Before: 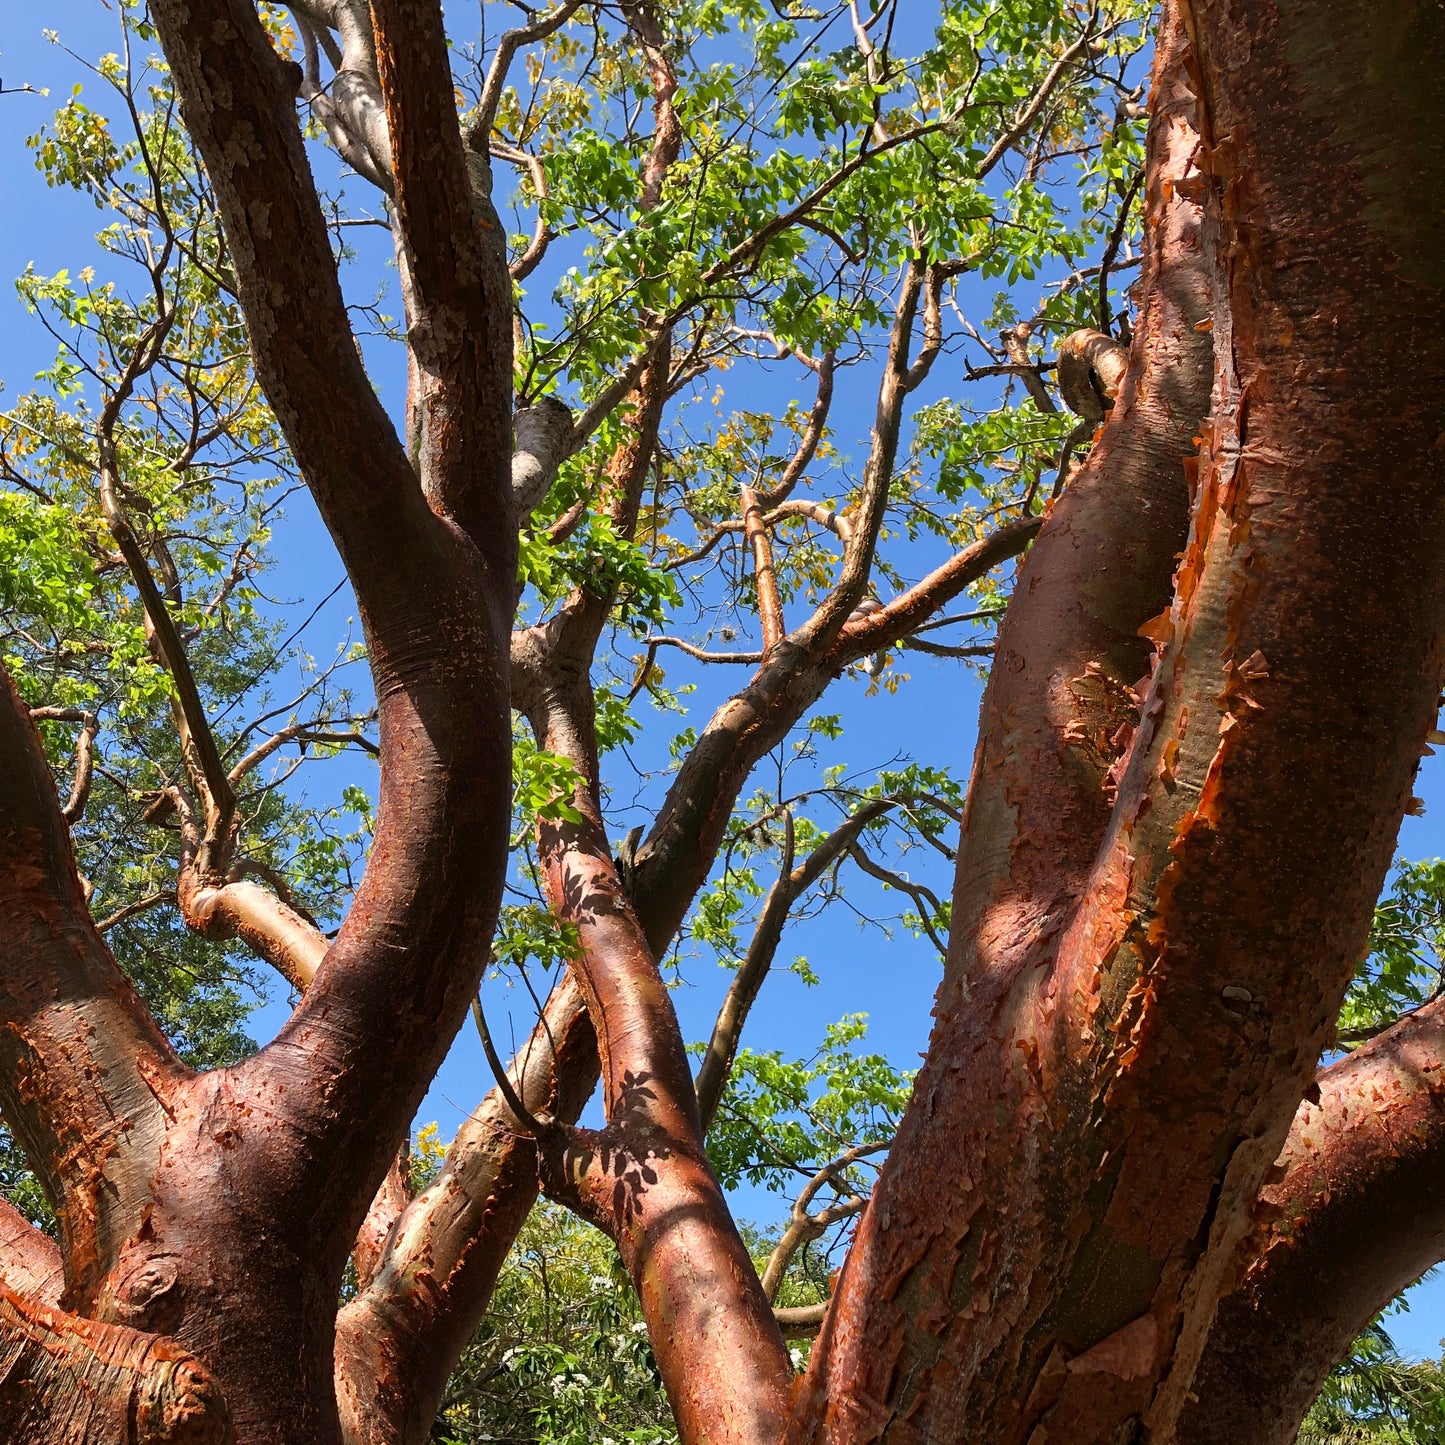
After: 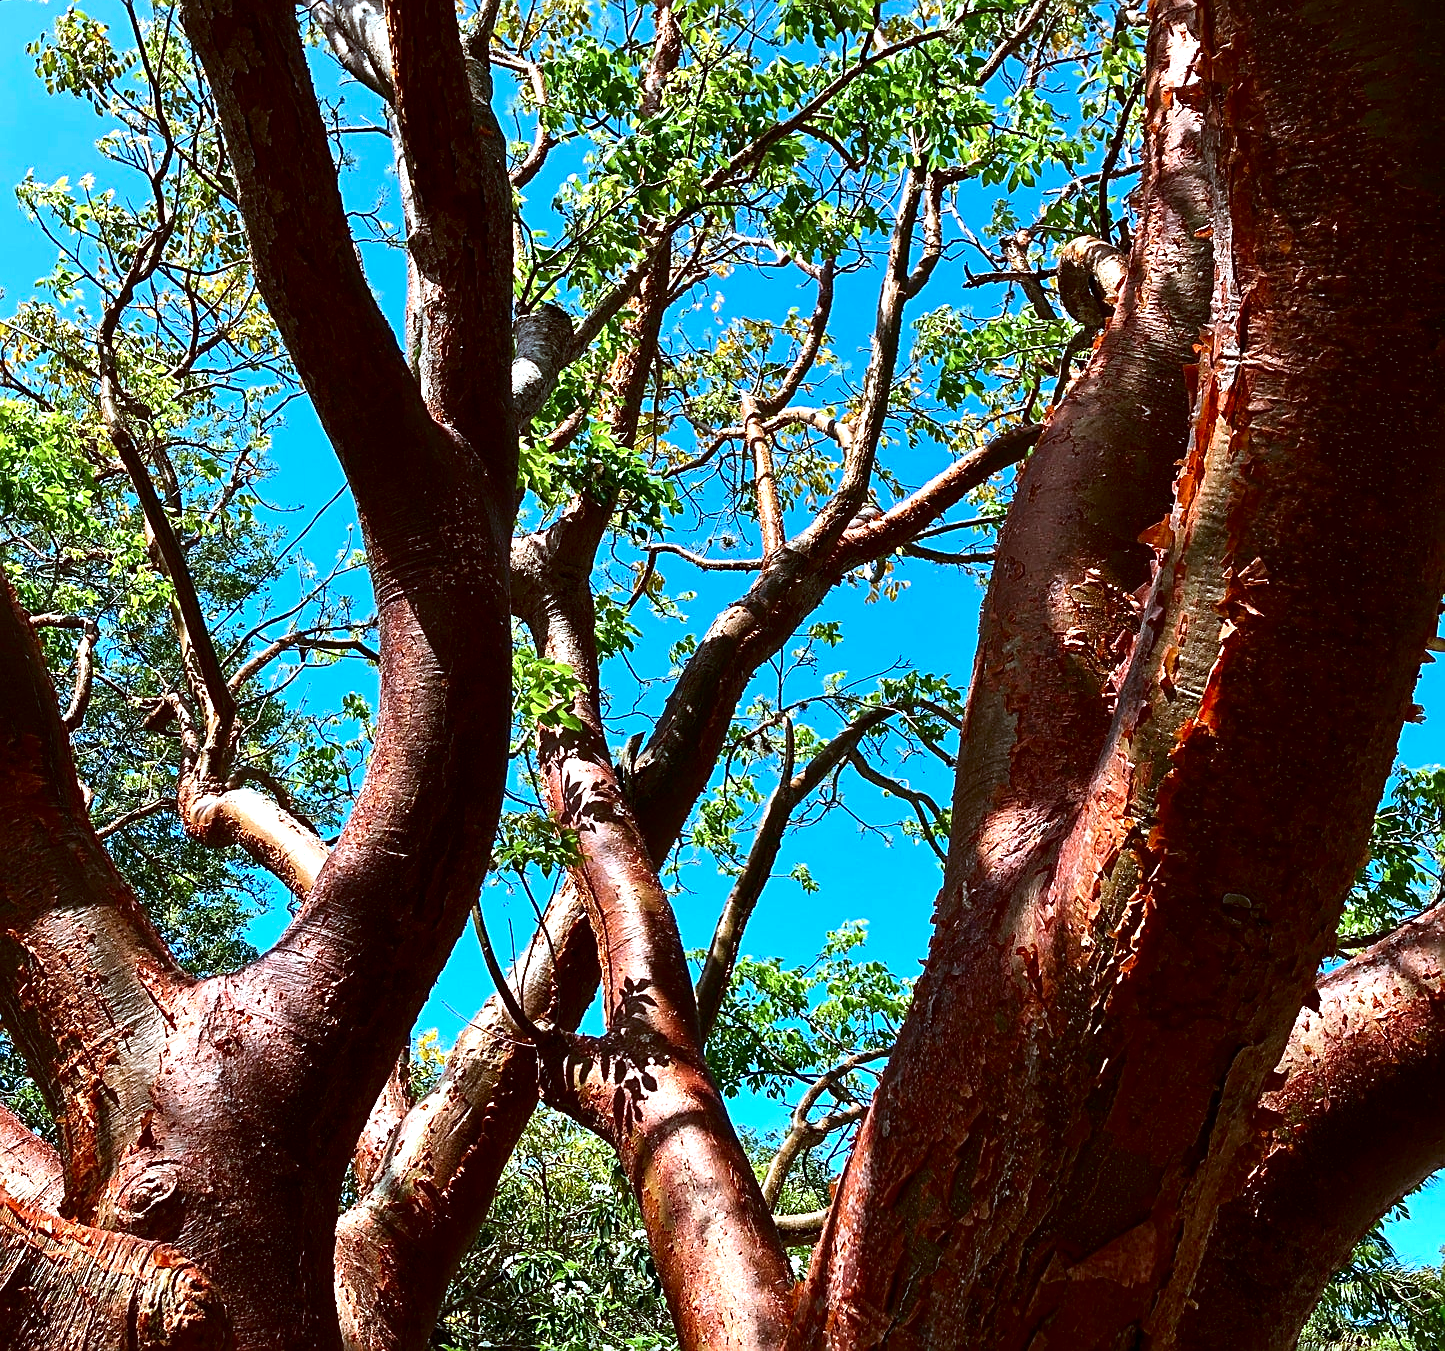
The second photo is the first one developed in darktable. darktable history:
crop and rotate: top 6.464%
sharpen: amount 0.752
exposure: black level correction 0, exposure 0.696 EV, compensate exposure bias true, compensate highlight preservation false
color correction: highlights a* -10.43, highlights b* -19.64
contrast brightness saturation: contrast 0.195, brightness -0.237, saturation 0.108
